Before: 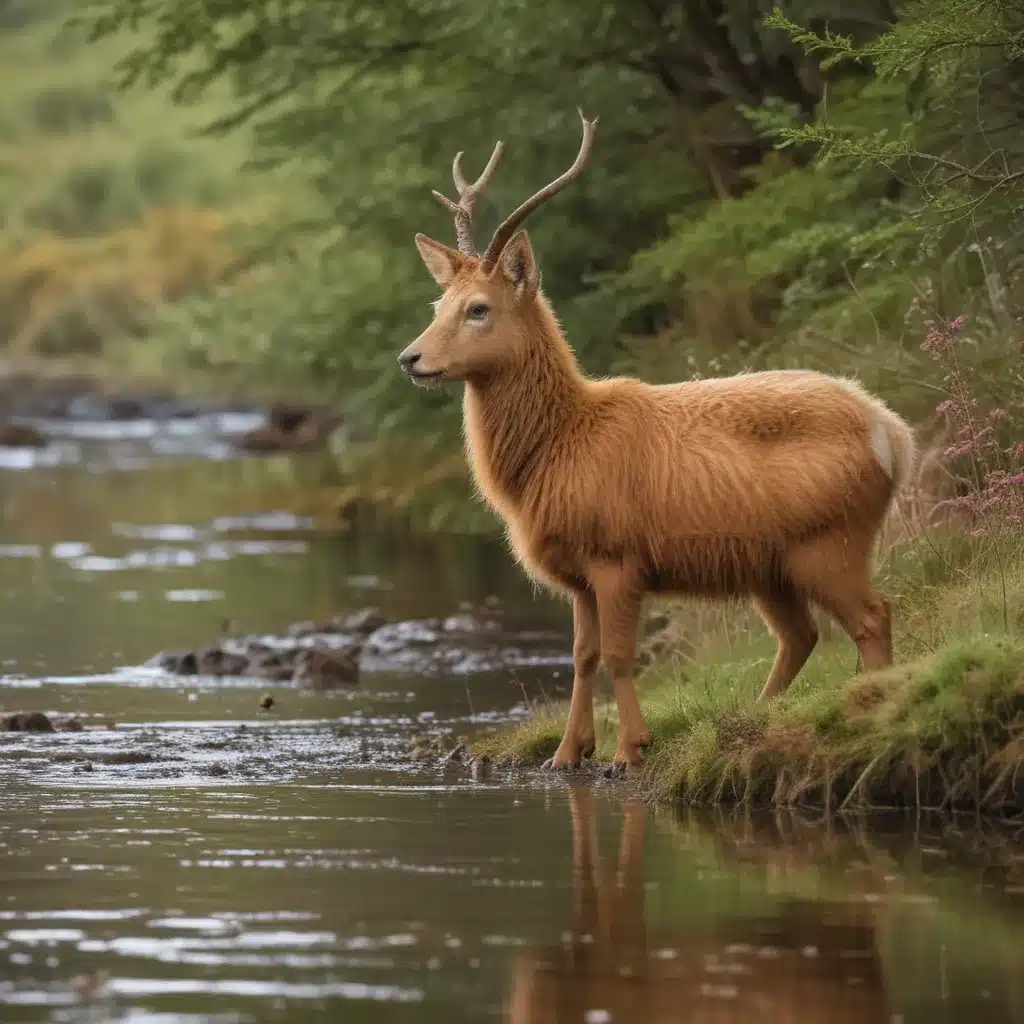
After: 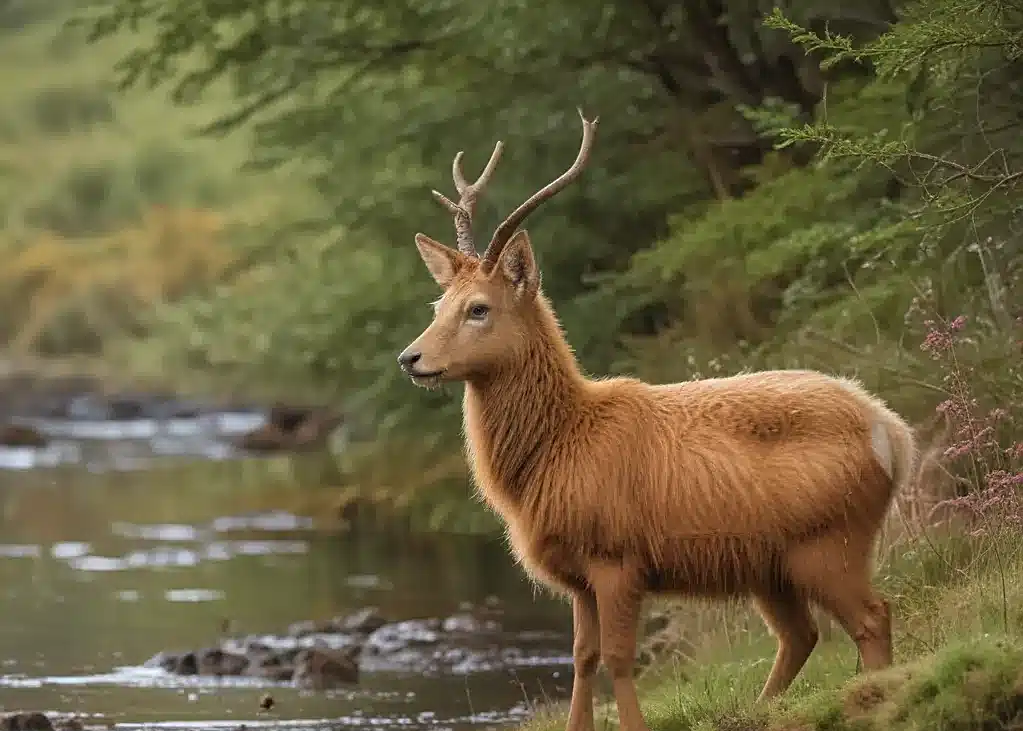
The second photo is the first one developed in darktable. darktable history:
sharpen: on, module defaults
crop: bottom 28.576%
